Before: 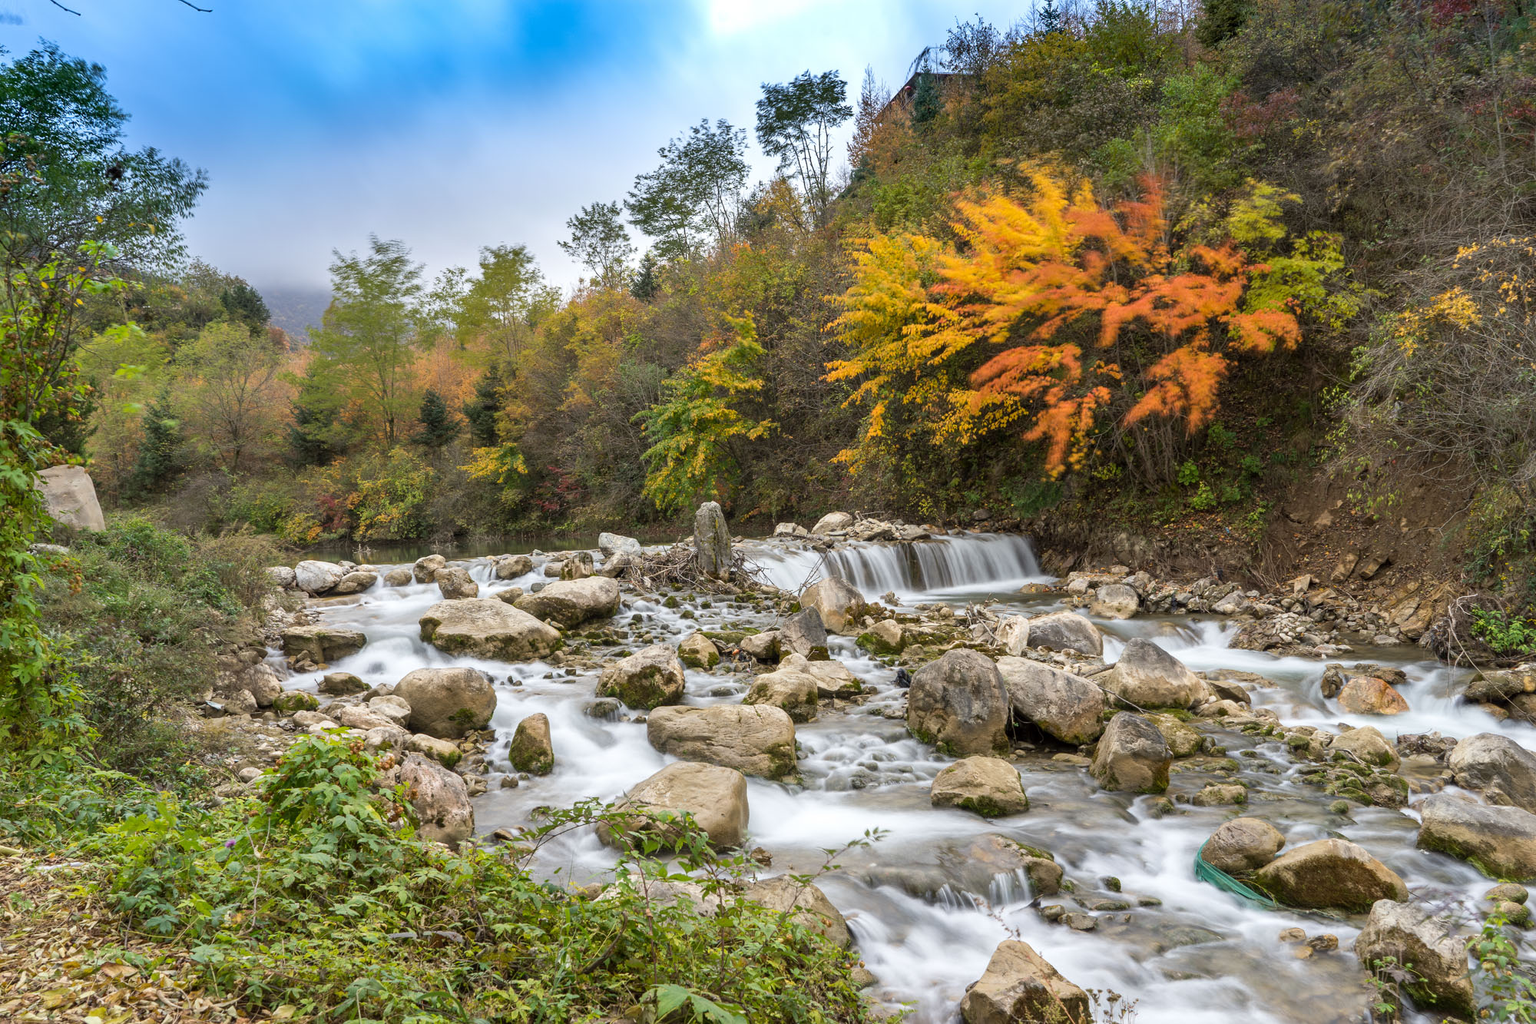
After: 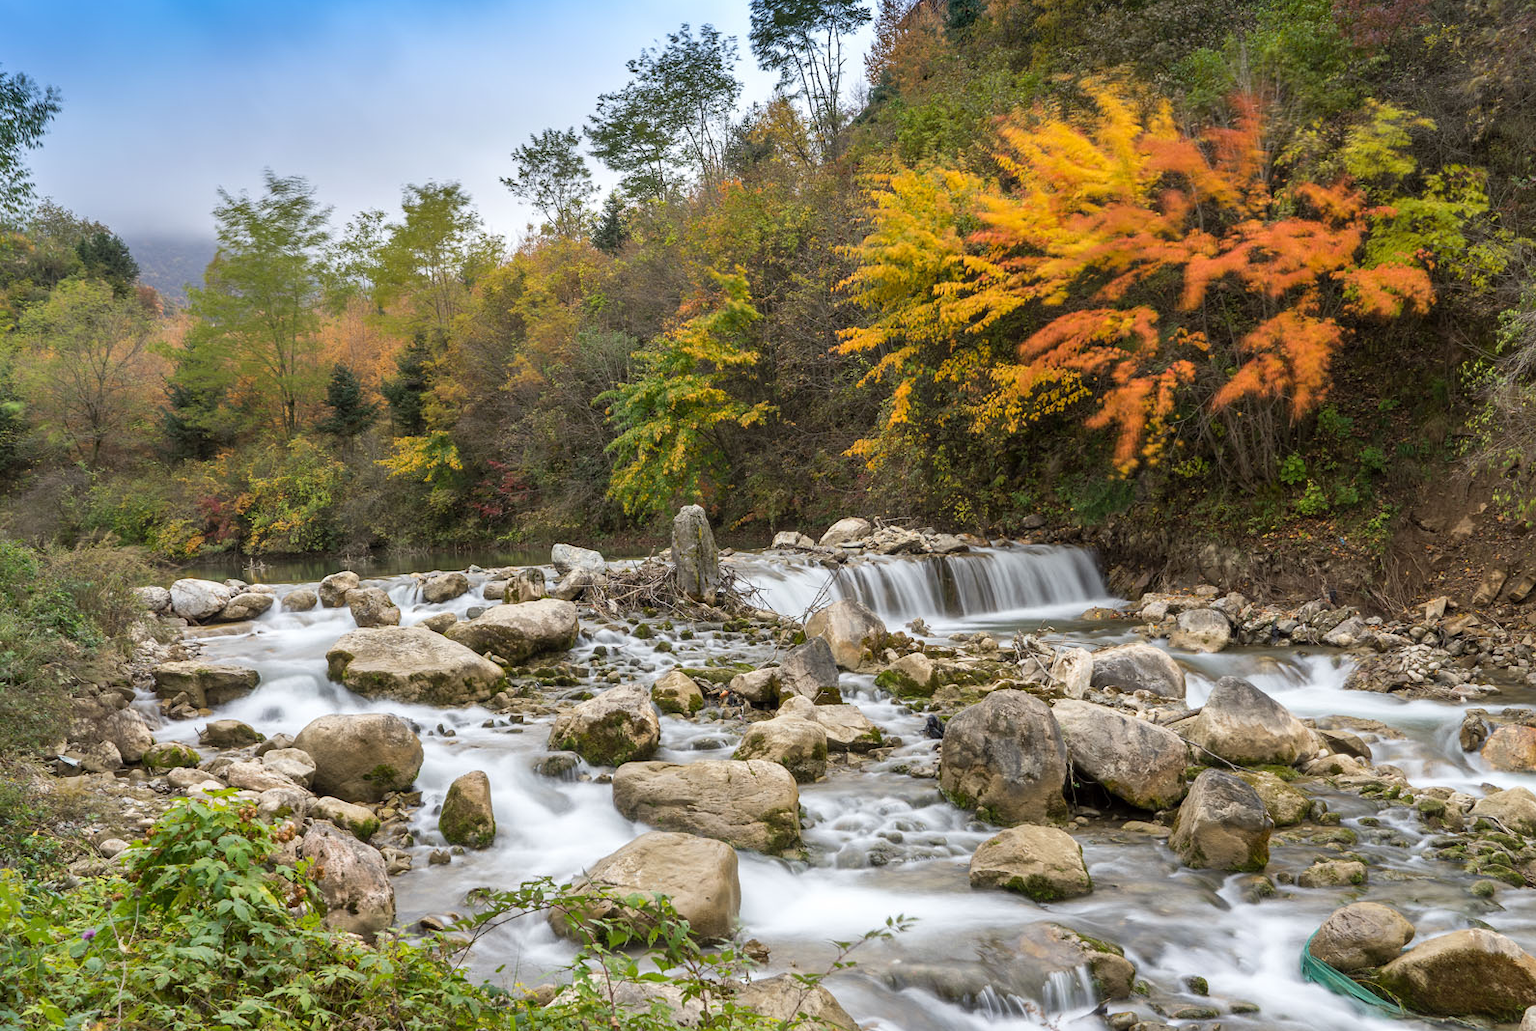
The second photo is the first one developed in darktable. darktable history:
crop and rotate: left 10.407%, top 9.824%, right 9.999%, bottom 10.045%
